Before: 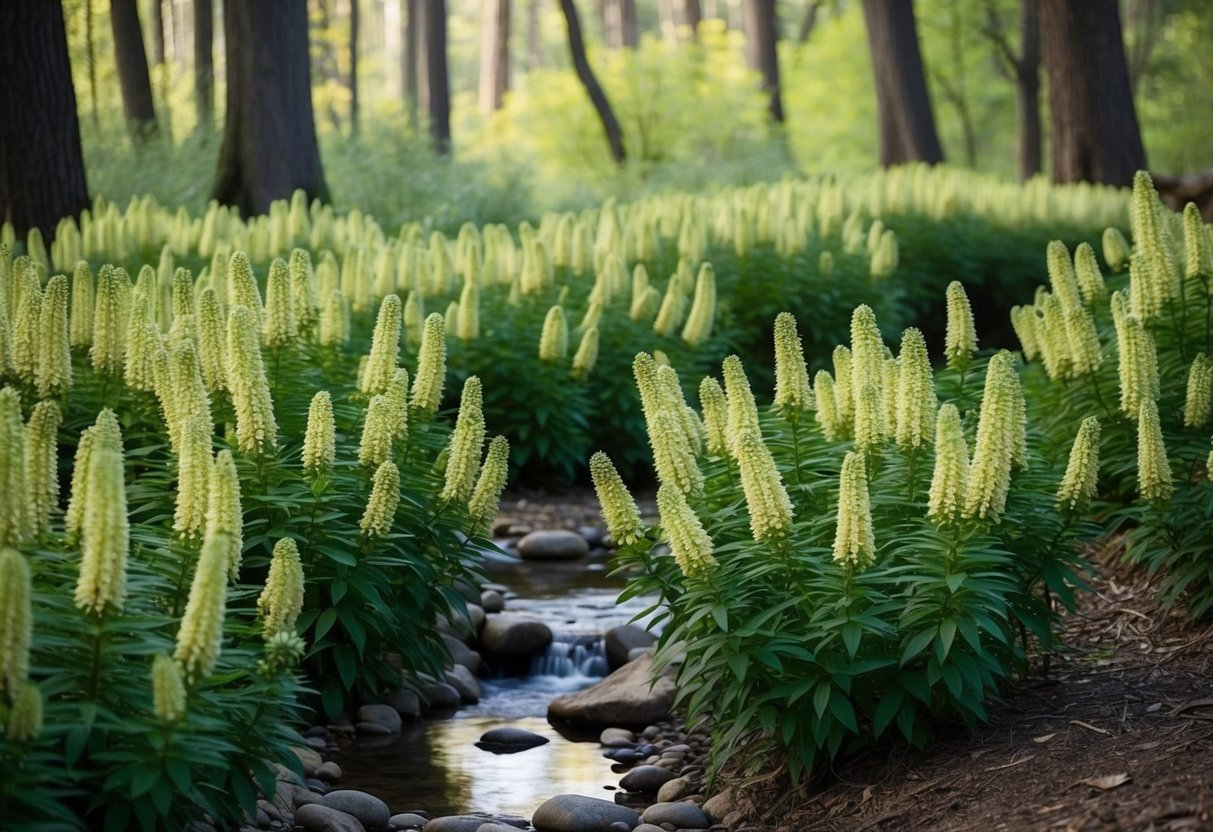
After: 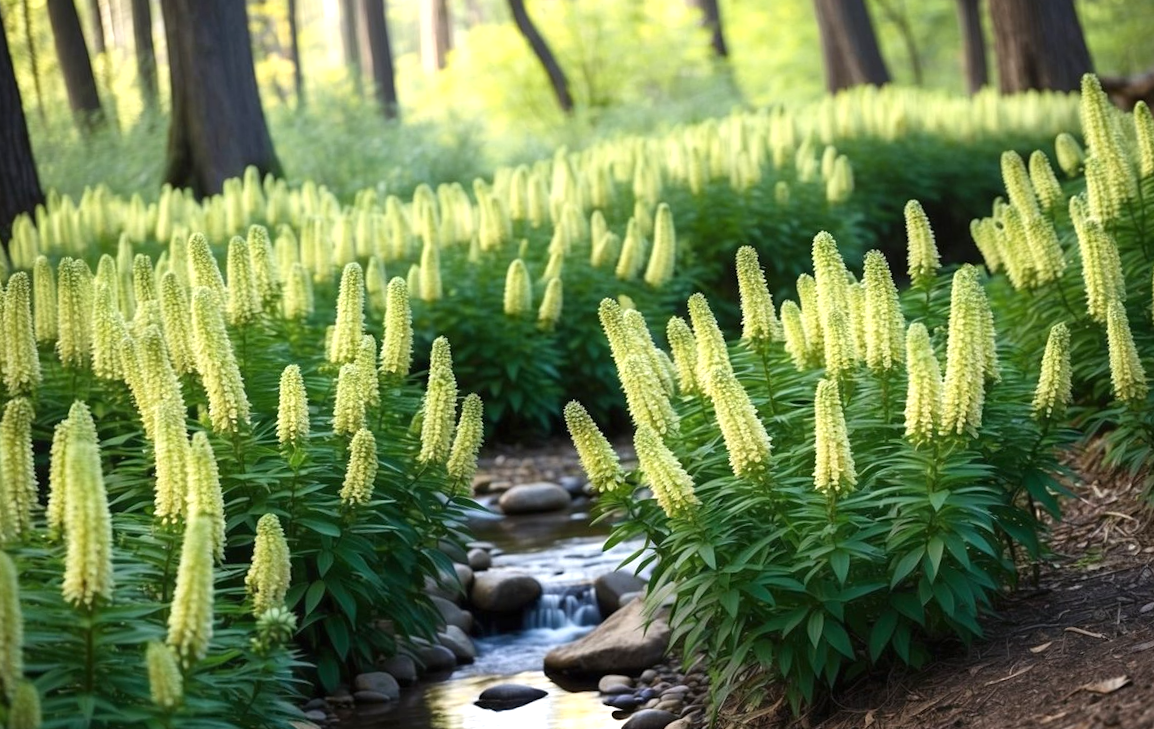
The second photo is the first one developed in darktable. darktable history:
rotate and perspective: rotation -5°, crop left 0.05, crop right 0.952, crop top 0.11, crop bottom 0.89
exposure: black level correction 0, exposure 0.7 EV, compensate exposure bias true, compensate highlight preservation false
